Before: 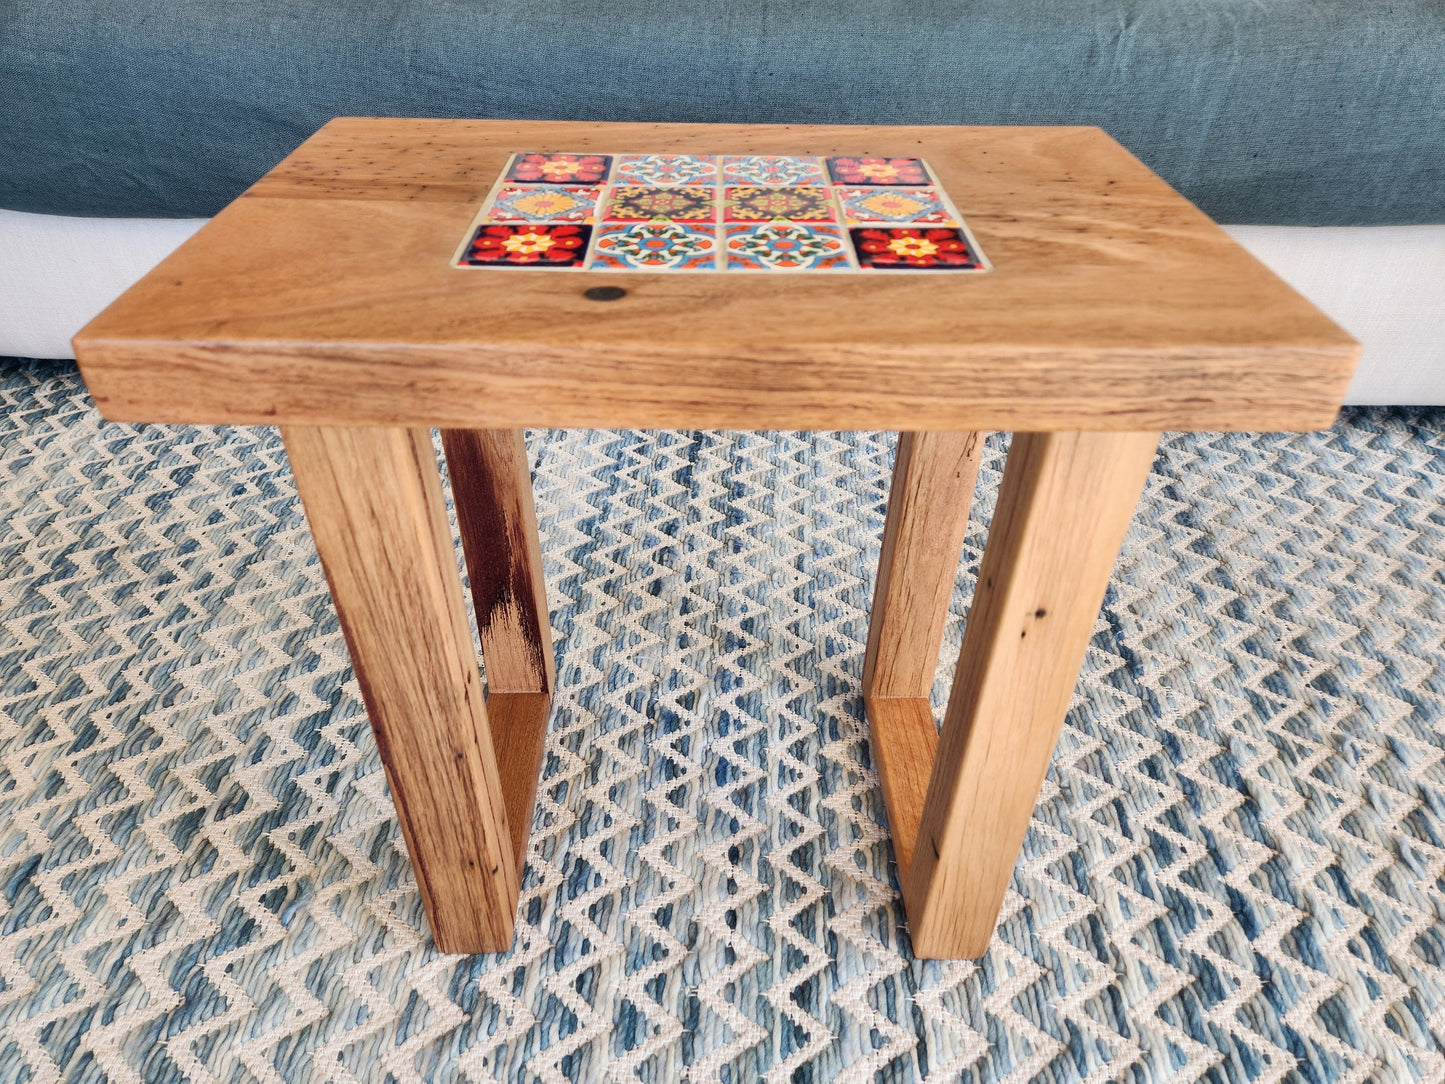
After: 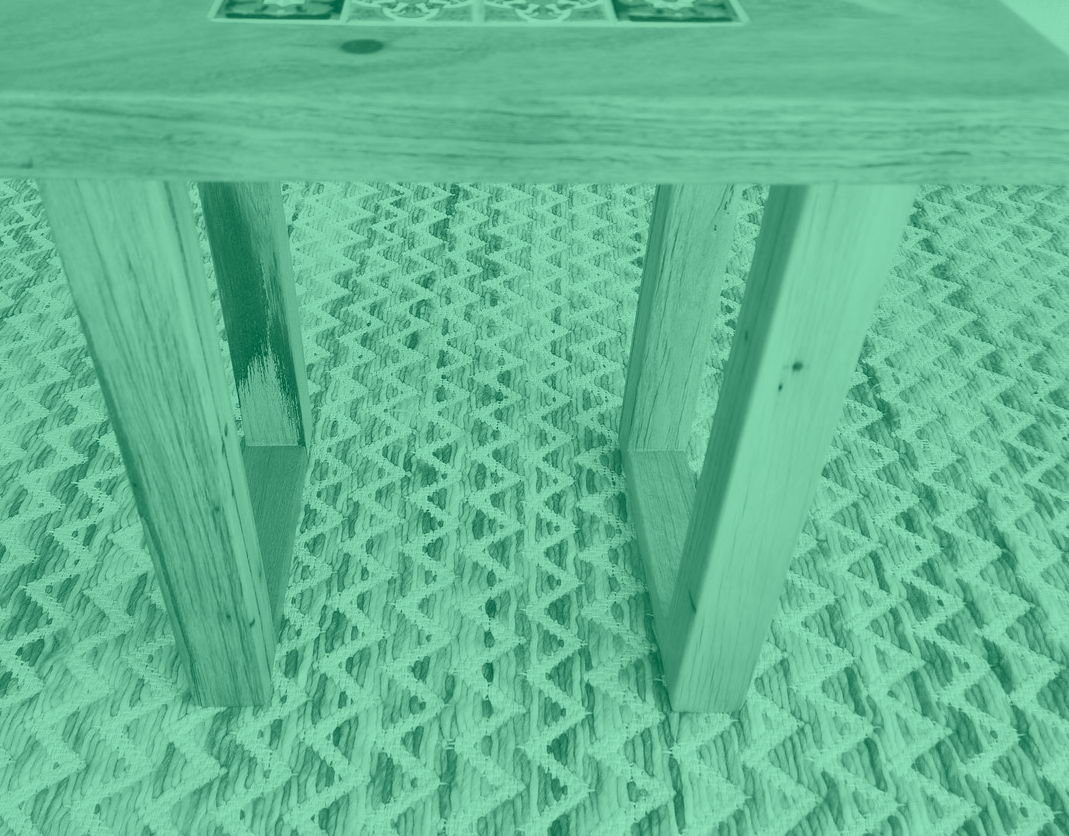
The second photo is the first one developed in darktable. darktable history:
colorize: hue 147.6°, saturation 65%, lightness 21.64%
crop: left 16.871%, top 22.857%, right 9.116%
